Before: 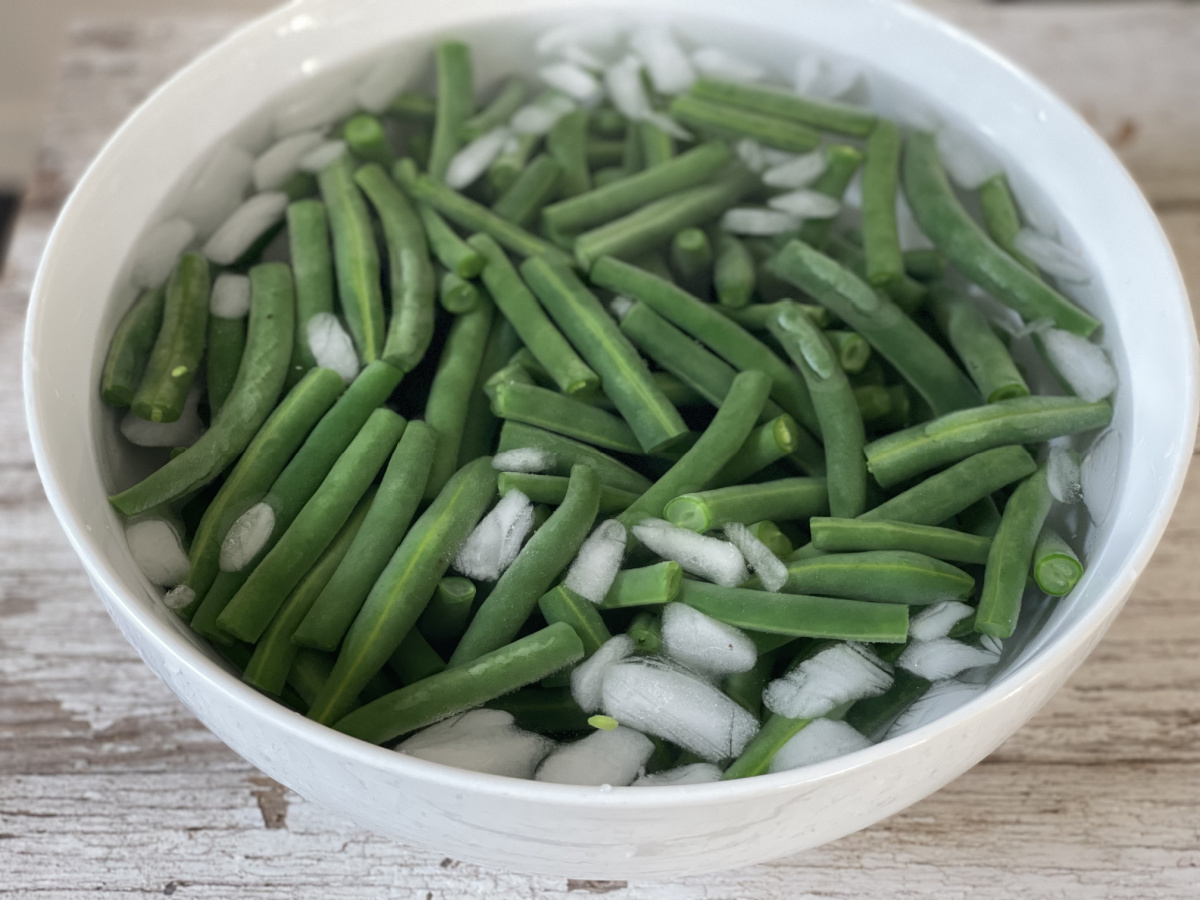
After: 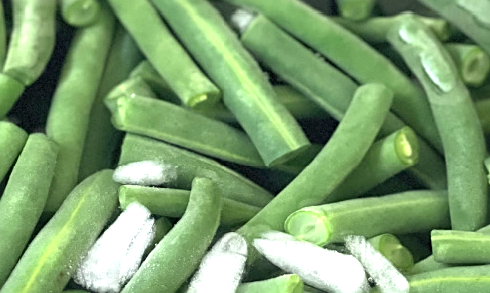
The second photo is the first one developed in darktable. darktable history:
exposure: black level correction 0, exposure 1.49 EV, compensate highlight preservation false
sharpen: on, module defaults
crop: left 31.642%, top 31.902%, right 27.472%, bottom 35.484%
